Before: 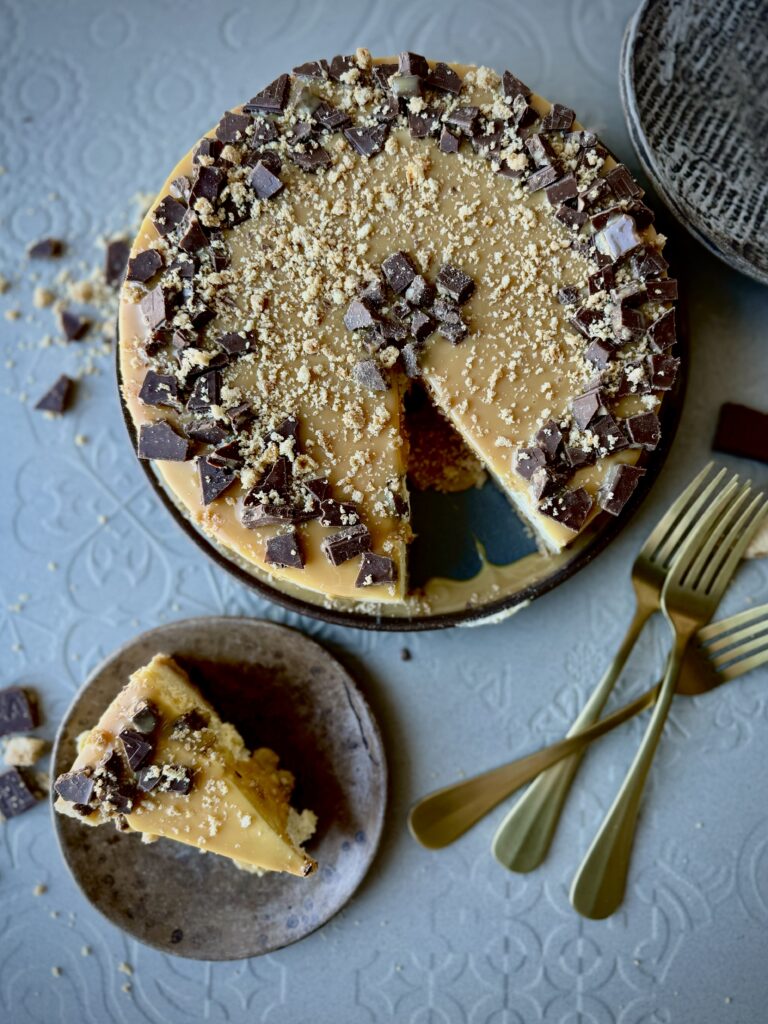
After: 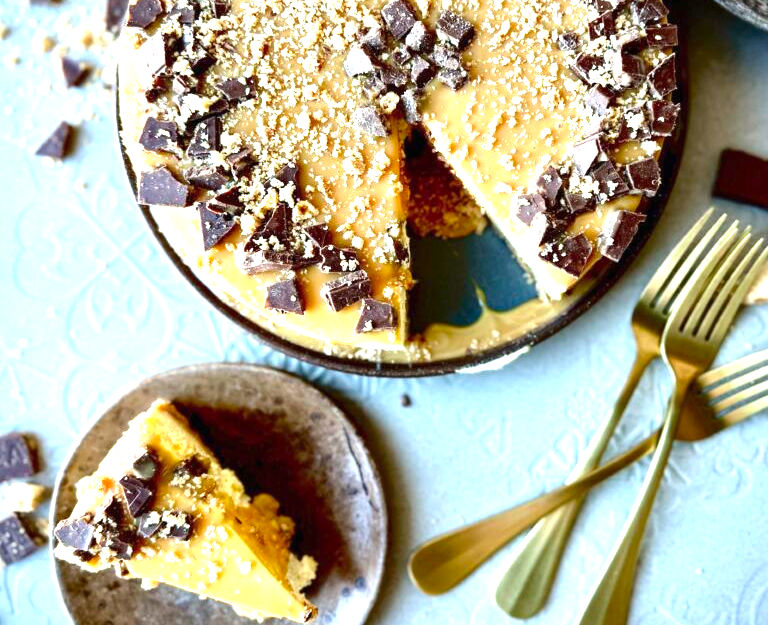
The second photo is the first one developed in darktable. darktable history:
exposure: black level correction 0, exposure 1.679 EV, compensate exposure bias true, compensate highlight preservation false
crop and rotate: top 24.873%, bottom 14.013%
tone equalizer: edges refinement/feathering 500, mask exposure compensation -1.57 EV, preserve details no
